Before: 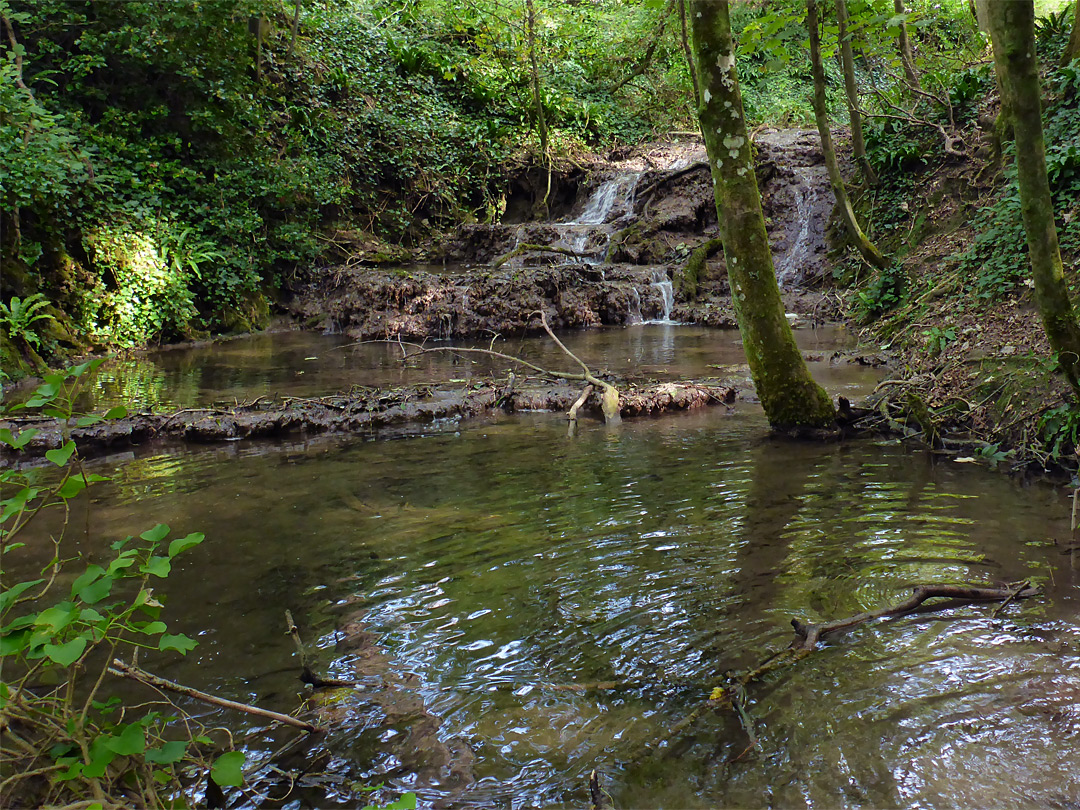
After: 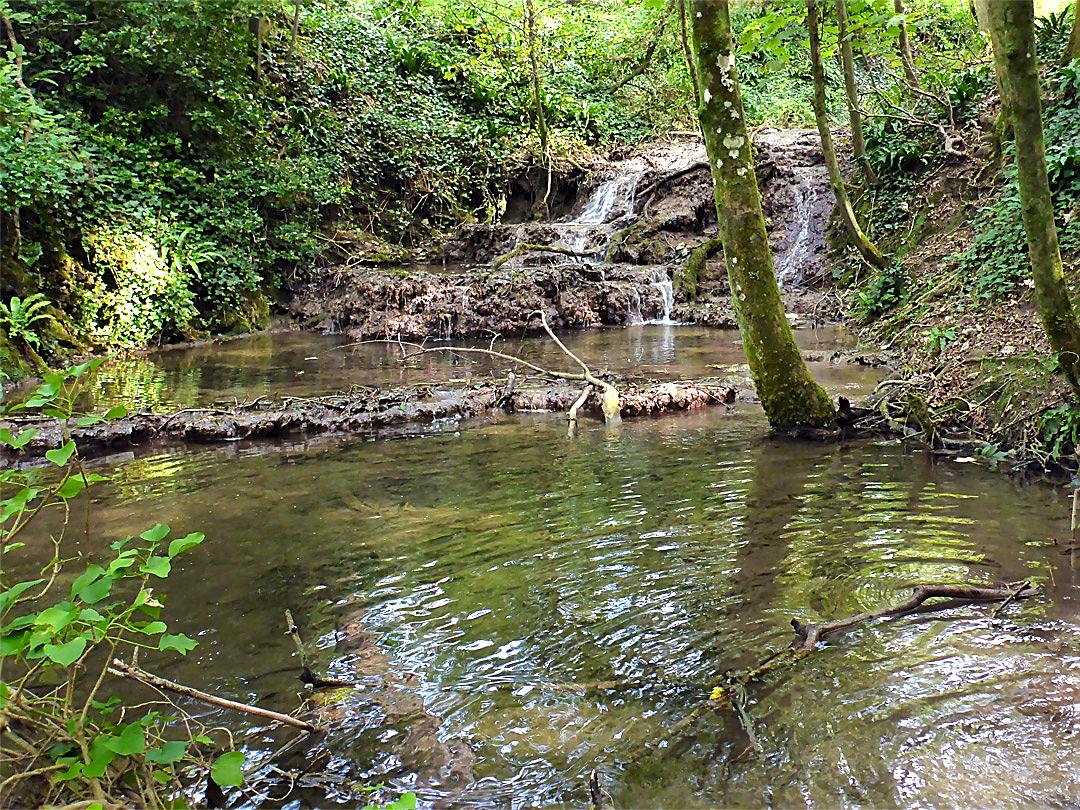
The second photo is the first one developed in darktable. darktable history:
exposure: black level correction 0.001, exposure 1.116 EV, compensate exposure bias true, compensate highlight preservation false
sharpen: on, module defaults
